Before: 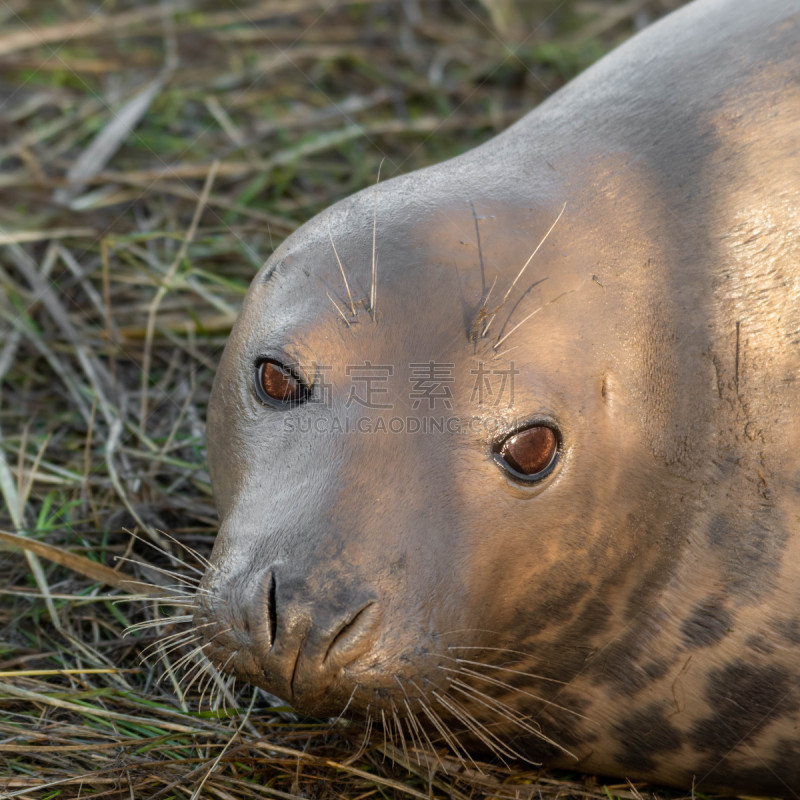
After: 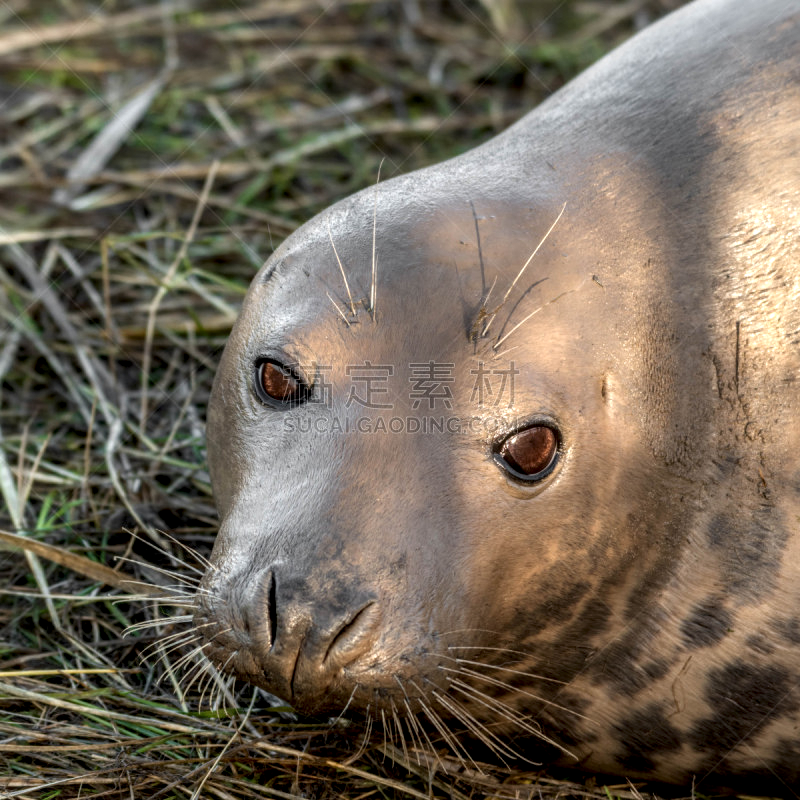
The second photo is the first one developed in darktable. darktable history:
local contrast: detail 160%
exposure: compensate highlight preservation false
